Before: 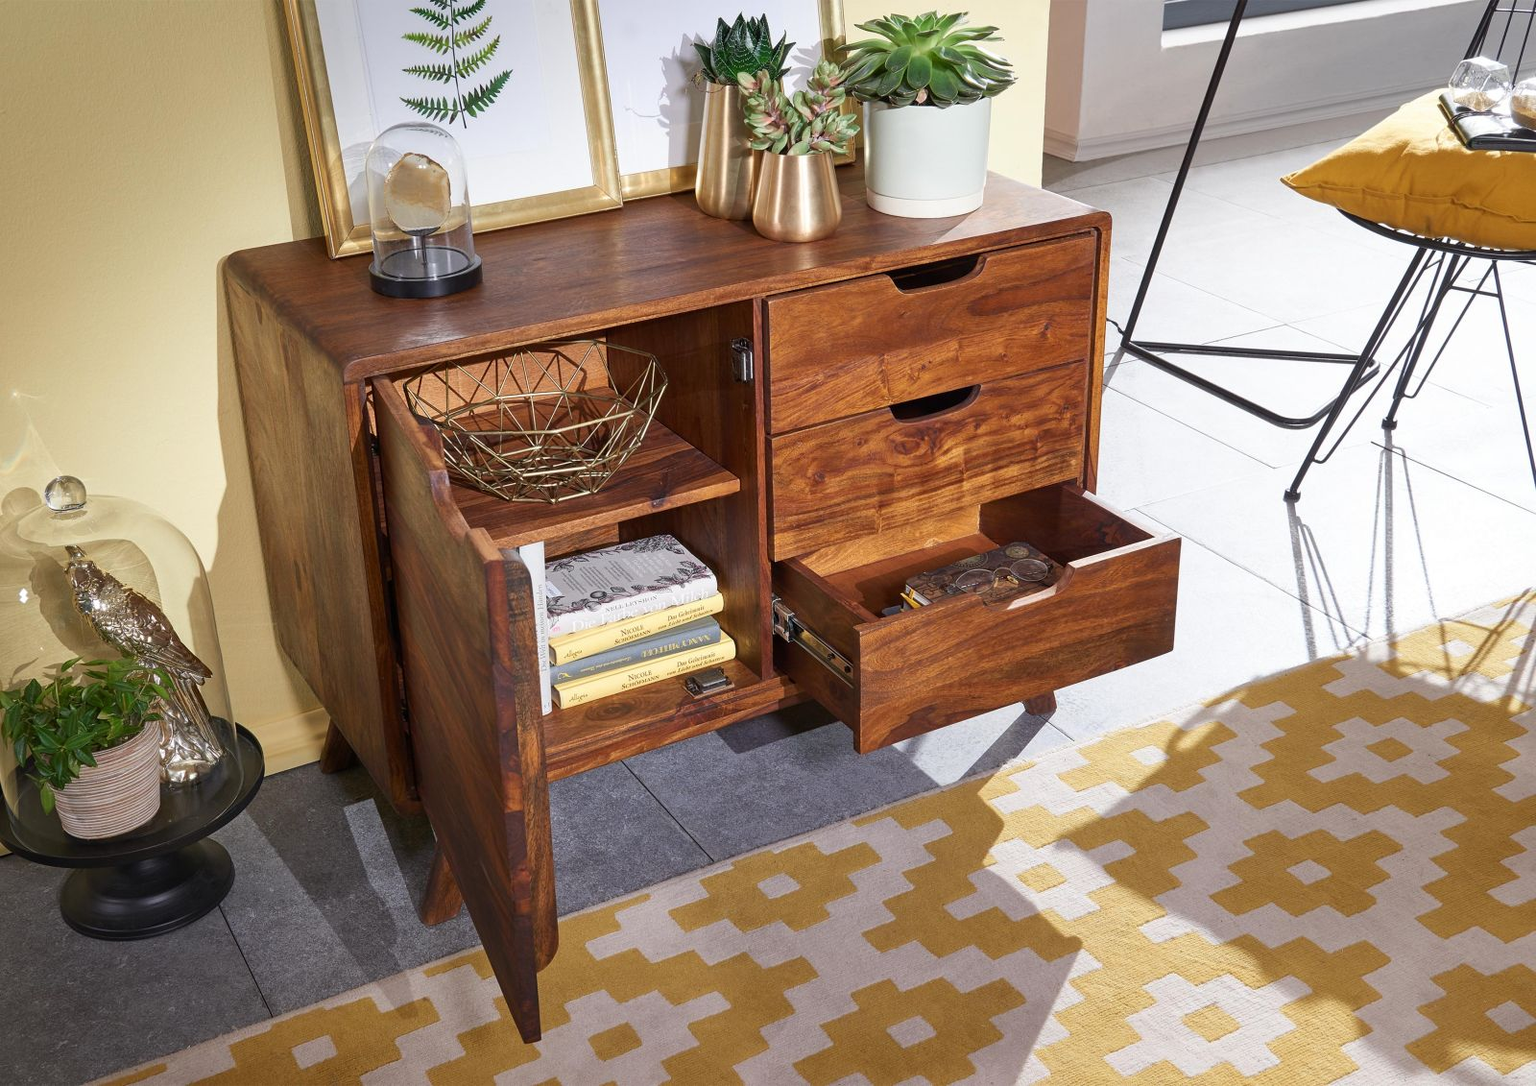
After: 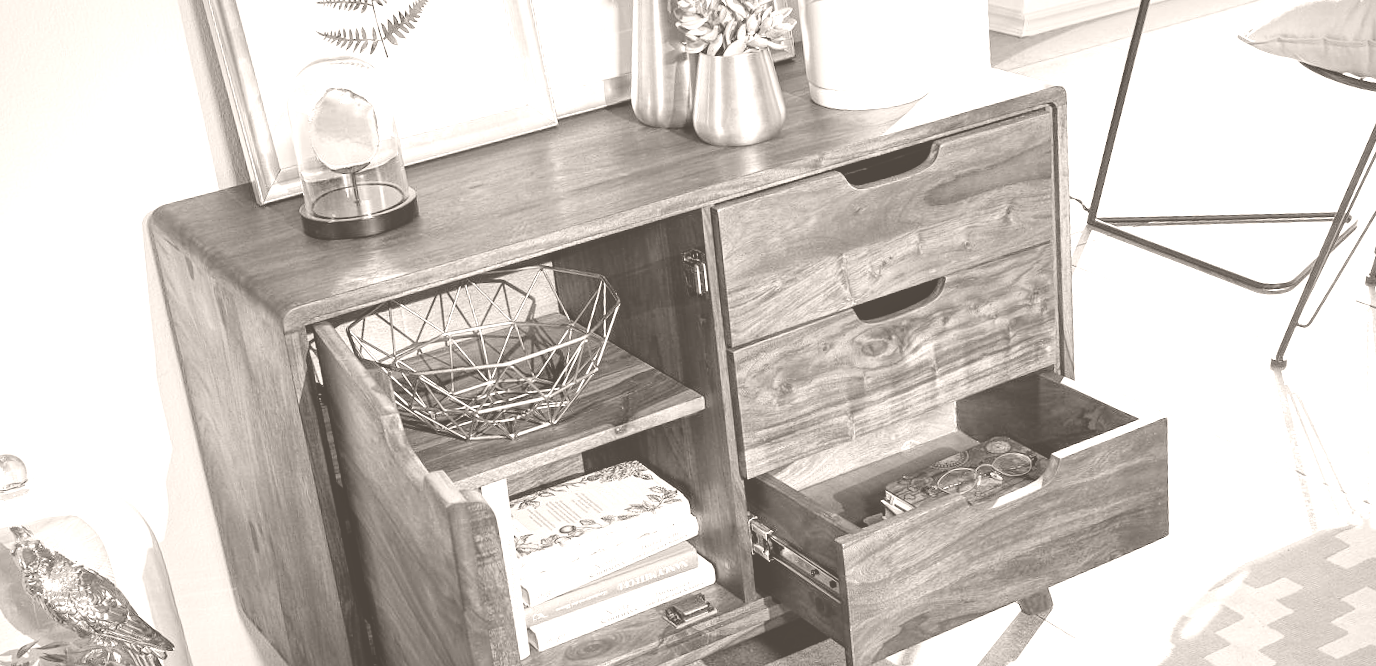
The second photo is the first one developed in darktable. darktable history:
color correction: highlights a* -7.23, highlights b* -0.161, shadows a* 20.08, shadows b* 11.73
colorize: hue 34.49°, saturation 35.33%, source mix 100%, lightness 55%, version 1
local contrast: highlights 100%, shadows 100%, detail 120%, midtone range 0.2
filmic rgb: black relative exposure -5 EV, hardness 2.88, contrast 1.2, highlights saturation mix -30%
rotate and perspective: rotation -5°, crop left 0.05, crop right 0.952, crop top 0.11, crop bottom 0.89
contrast equalizer: y [[0.439, 0.44, 0.442, 0.457, 0.493, 0.498], [0.5 ×6], [0.5 ×6], [0 ×6], [0 ×6]], mix 0.59
color balance: lift [1.003, 0.993, 1.001, 1.007], gamma [1.018, 1.072, 0.959, 0.928], gain [0.974, 0.873, 1.031, 1.127]
crop: left 1.509%, top 3.452%, right 7.696%, bottom 28.452%
